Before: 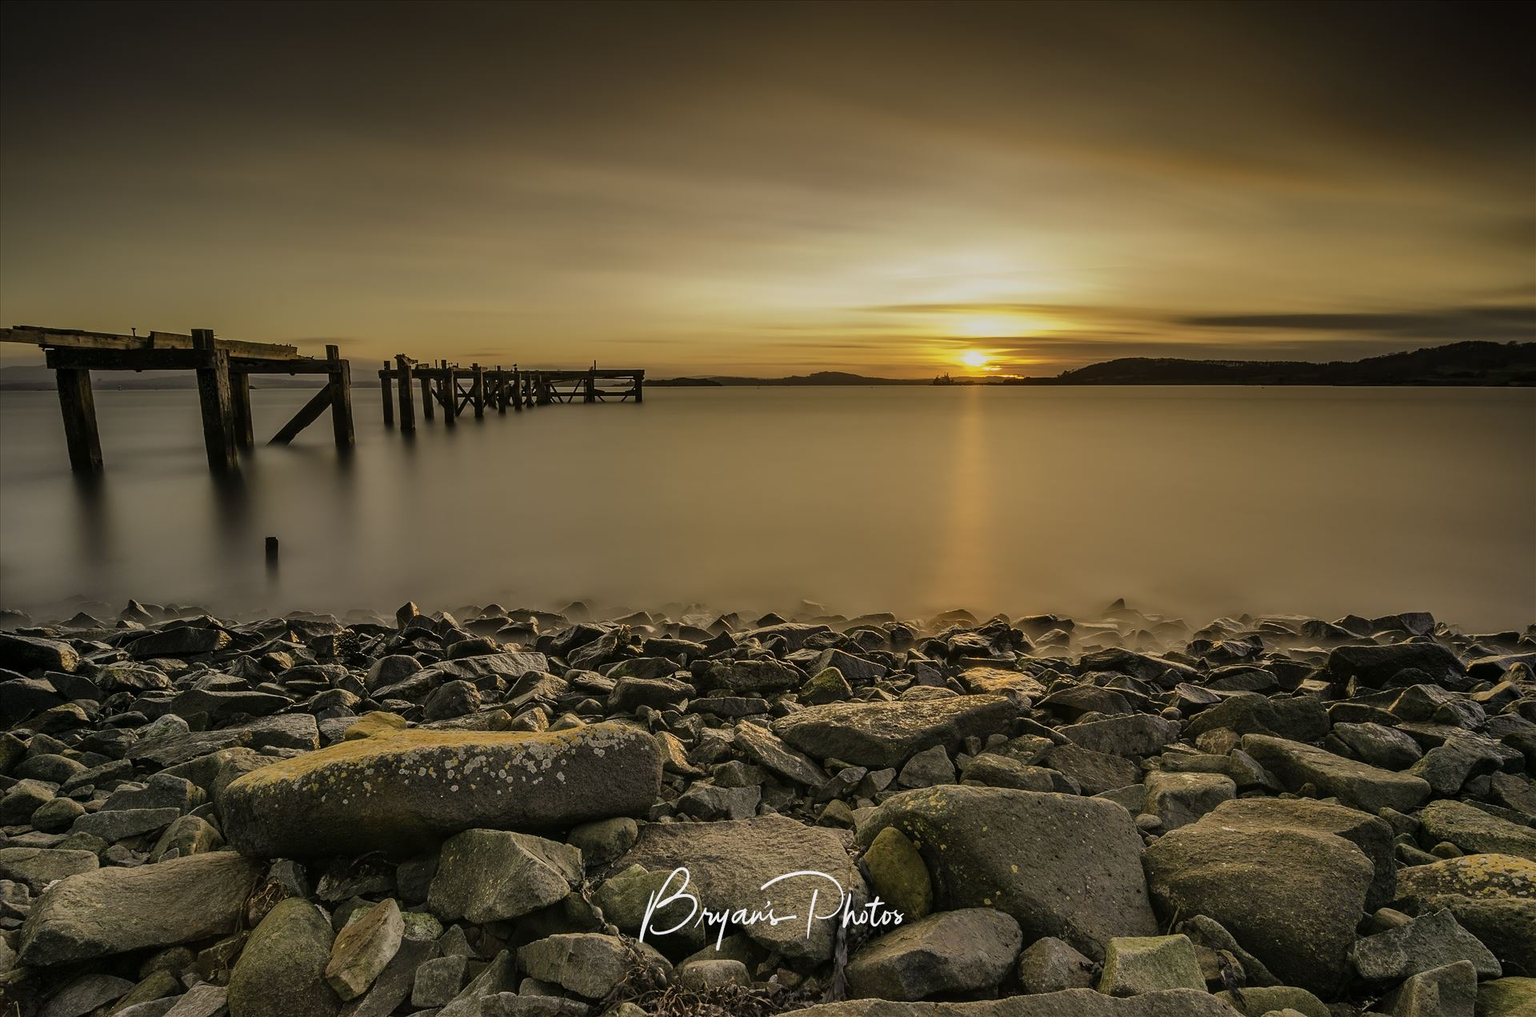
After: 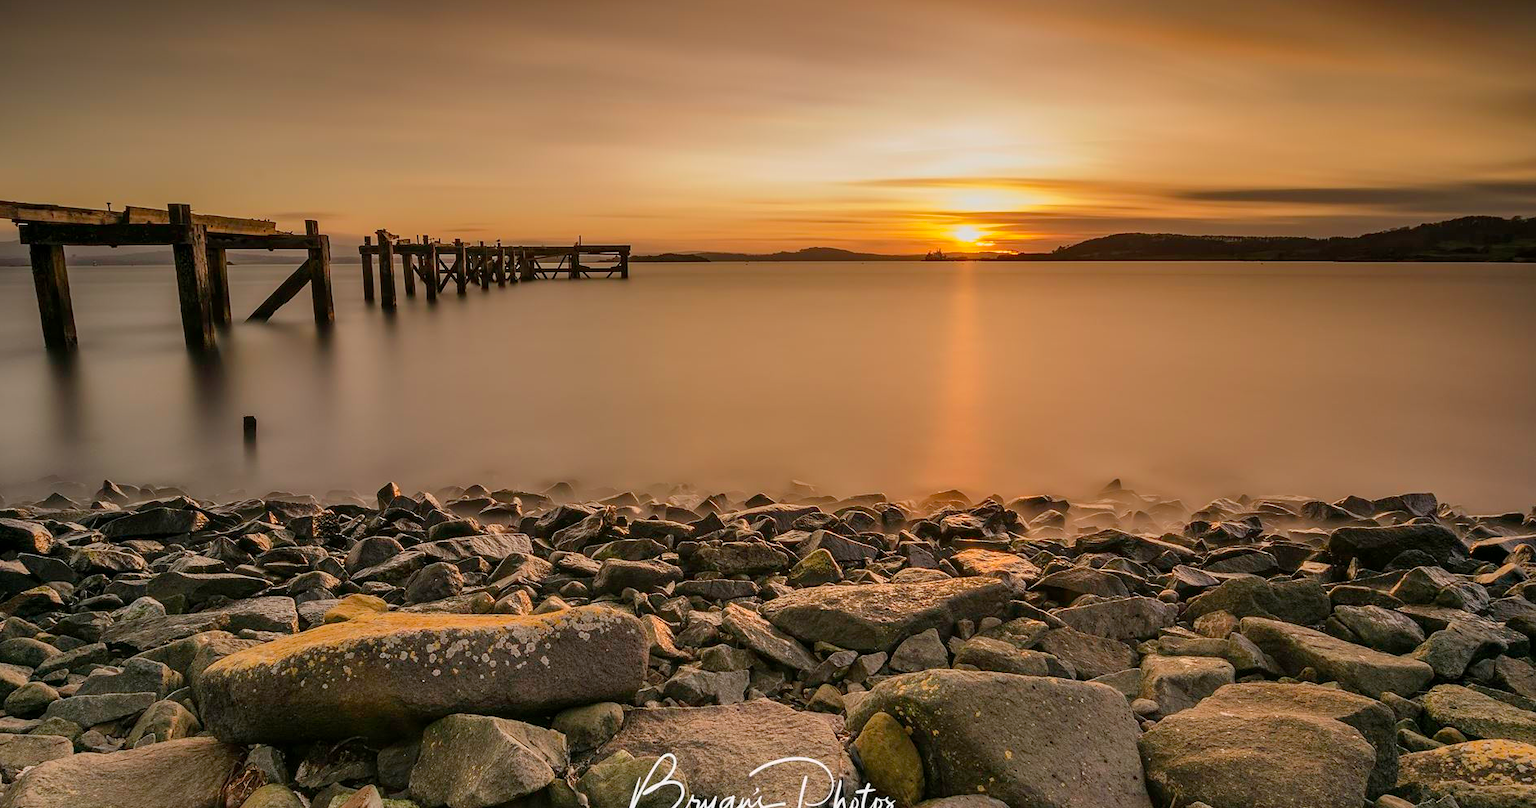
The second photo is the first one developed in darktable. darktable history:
white balance: emerald 1
crop and rotate: left 1.814%, top 12.818%, right 0.25%, bottom 9.225%
